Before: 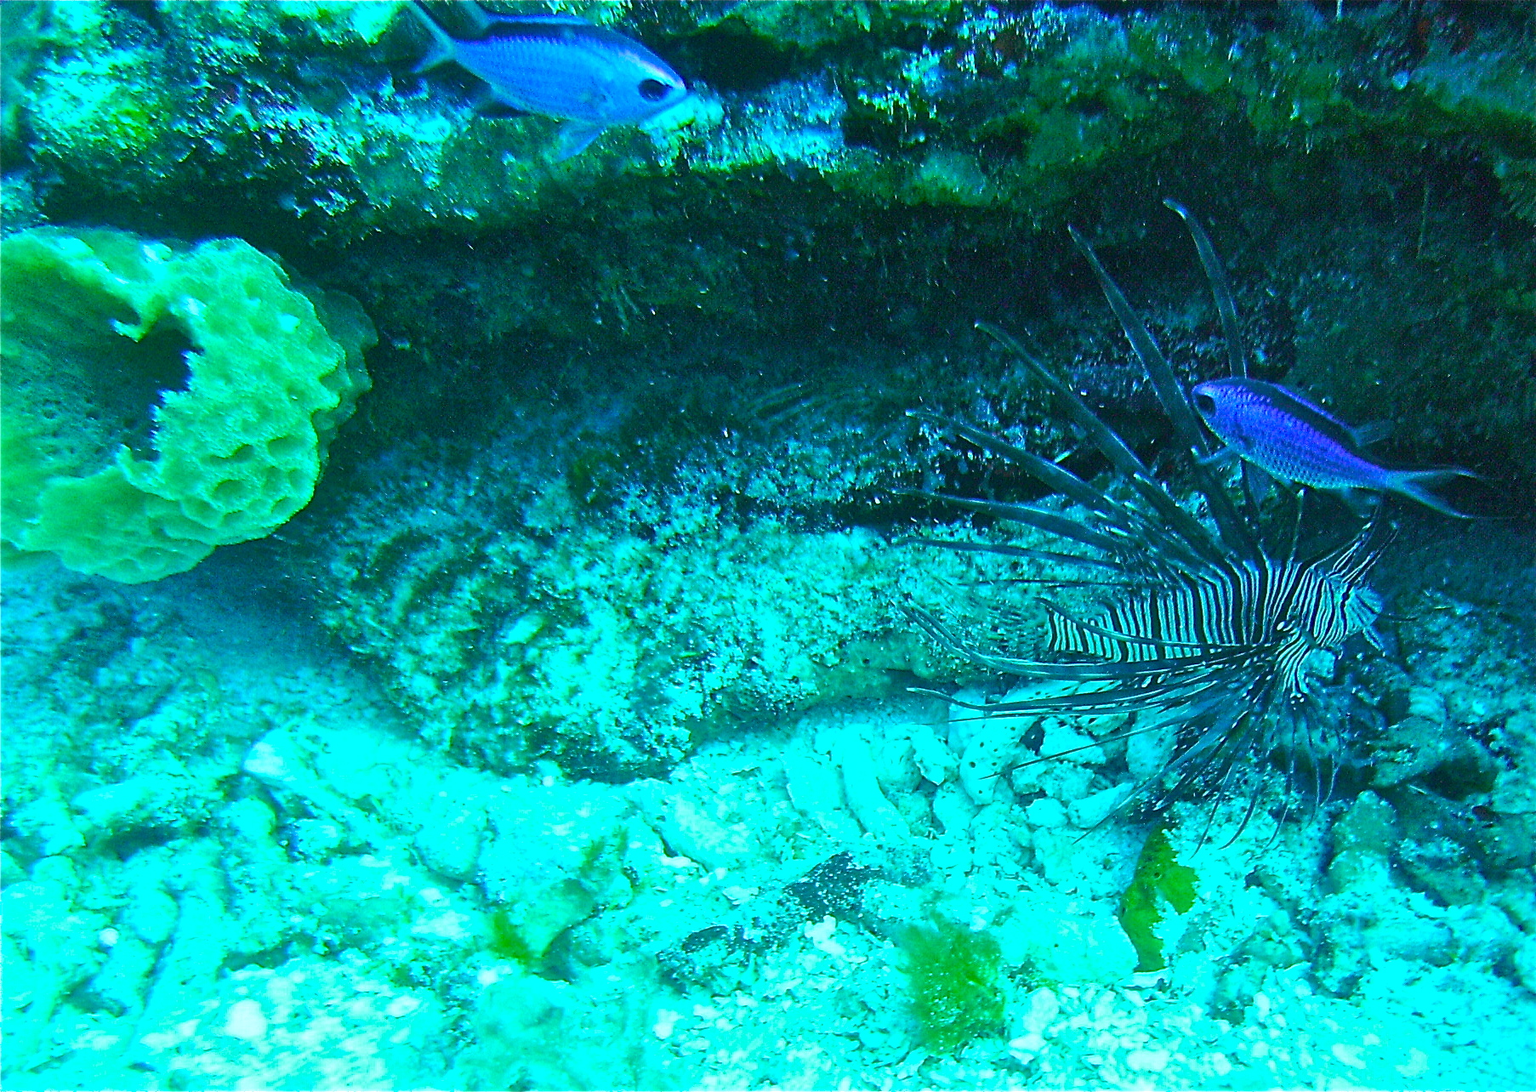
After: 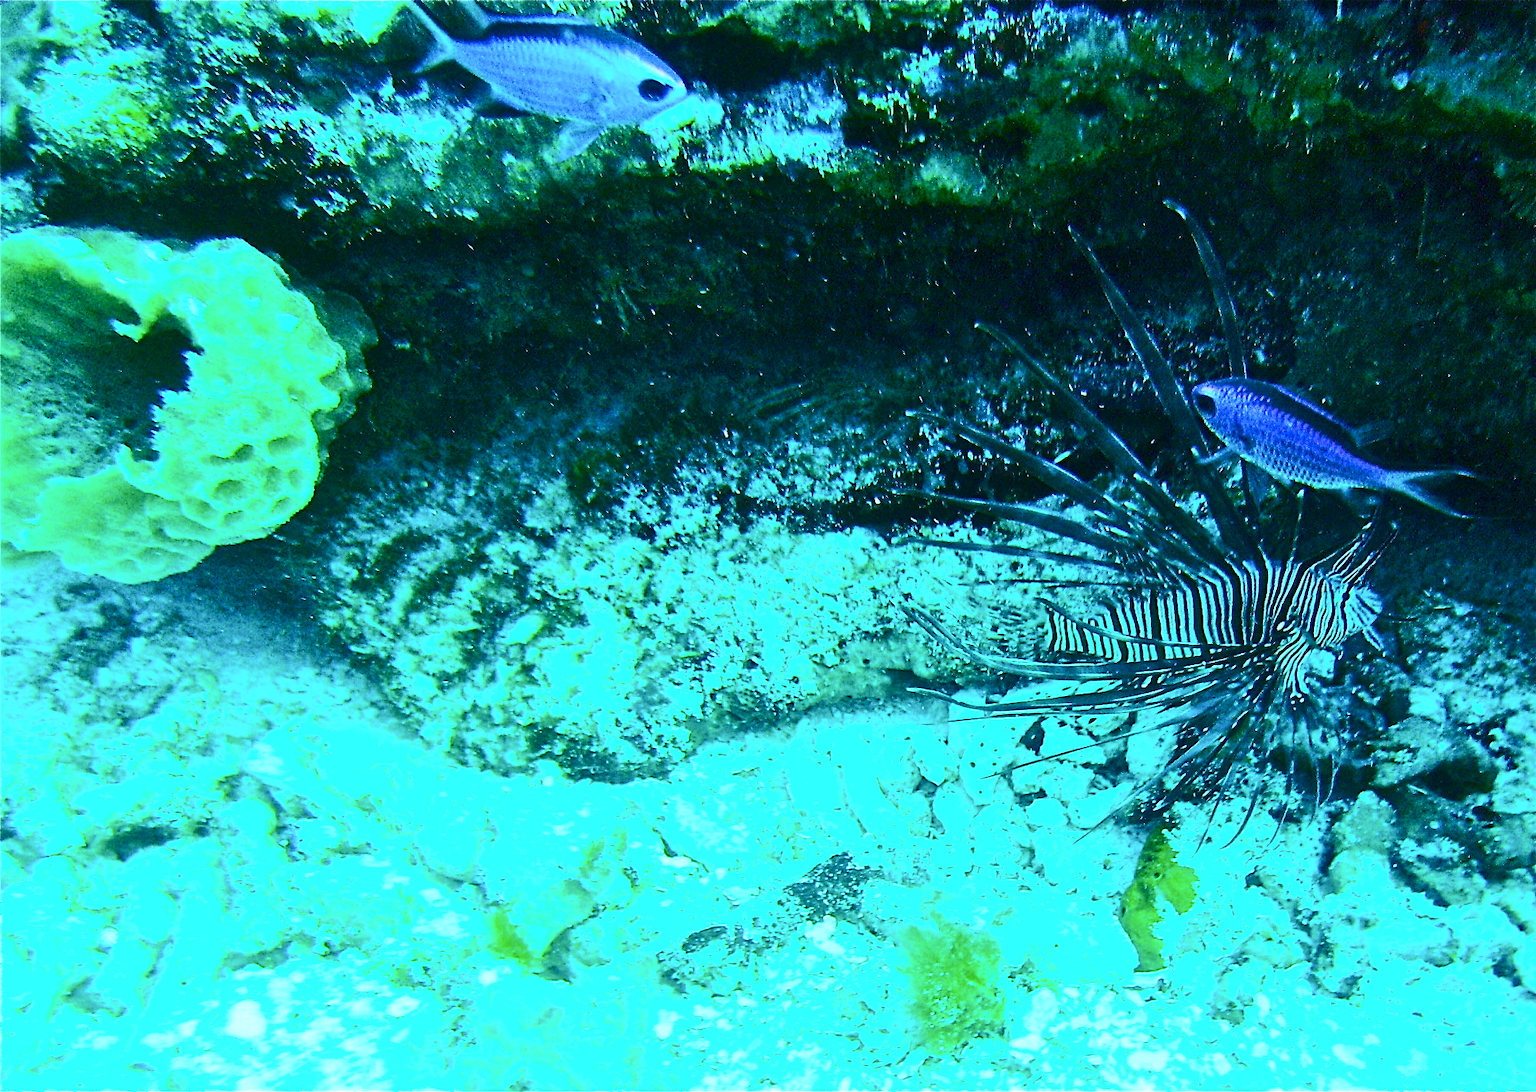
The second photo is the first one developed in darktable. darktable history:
contrast brightness saturation: contrast 0.394, brightness 0.105
